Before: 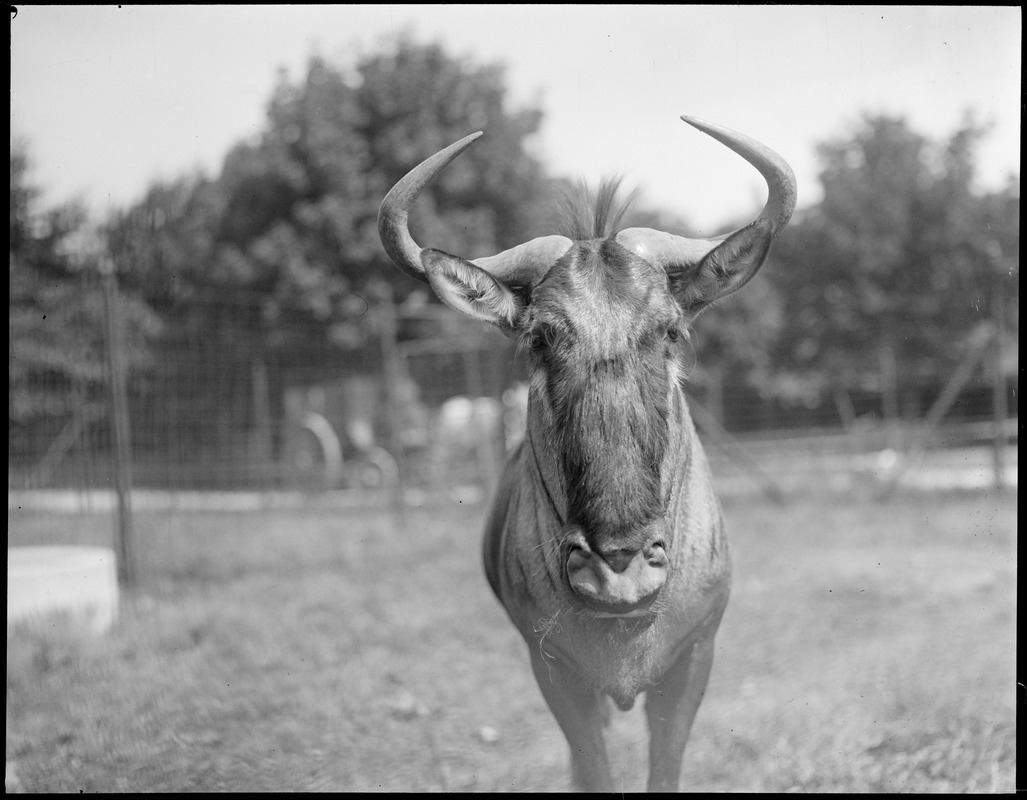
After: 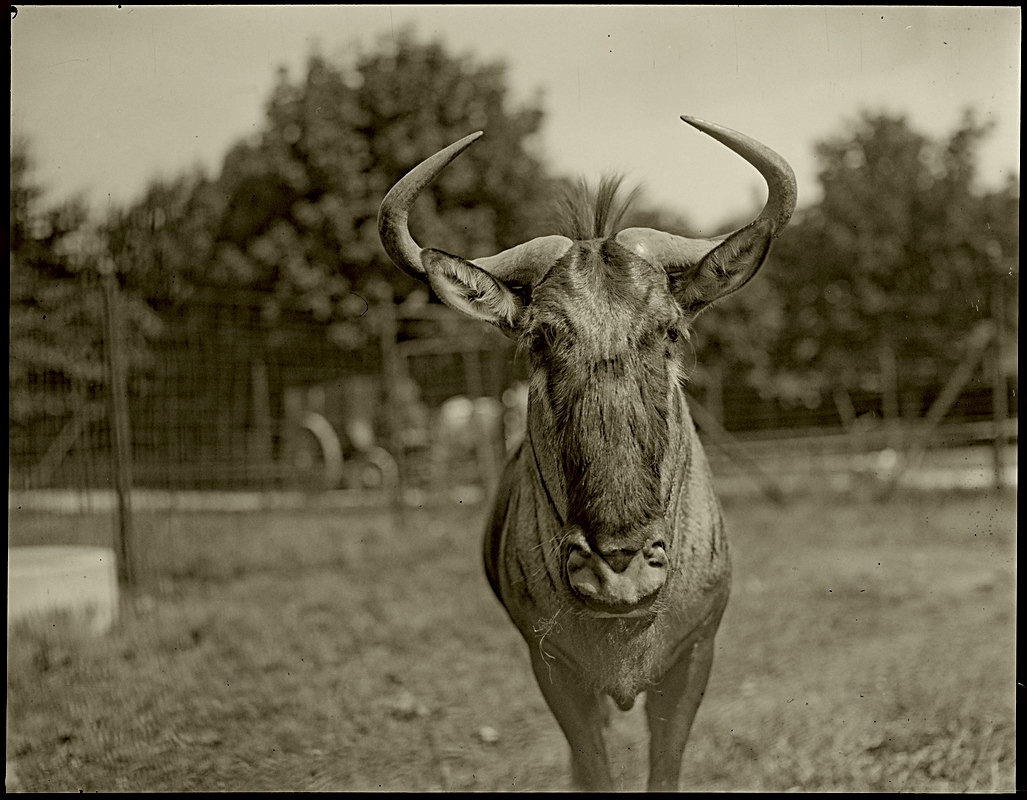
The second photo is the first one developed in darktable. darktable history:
sharpen: on, module defaults
color correction: highlights a* -1.26, highlights b* 10.06, shadows a* 0.273, shadows b* 19.72
exposure: exposure -0.587 EV, compensate highlight preservation false
haze removal: strength 0.52, distance 0.923, compatibility mode true, adaptive false
